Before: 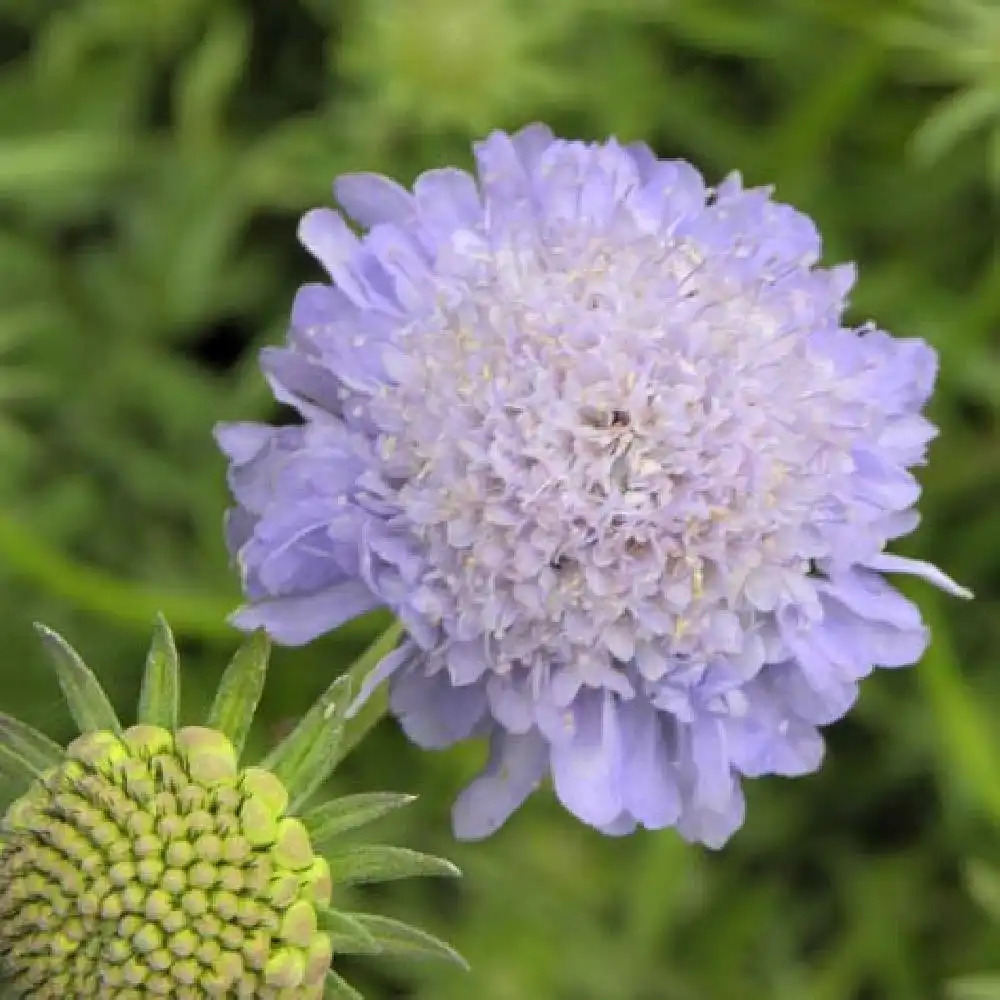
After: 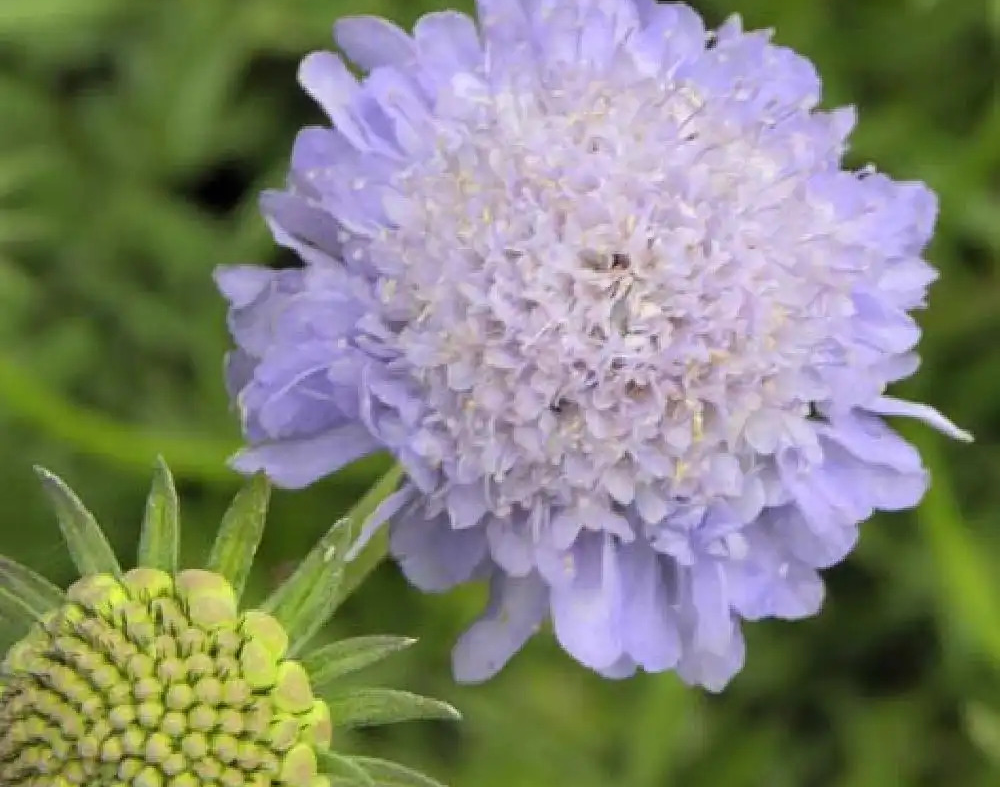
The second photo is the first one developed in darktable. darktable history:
exposure: black level correction 0, exposure 0 EV, compensate exposure bias true, compensate highlight preservation false
crop and rotate: top 15.711%, bottom 5.553%
shadows and highlights: shadows 31.23, highlights 0.933, soften with gaussian
